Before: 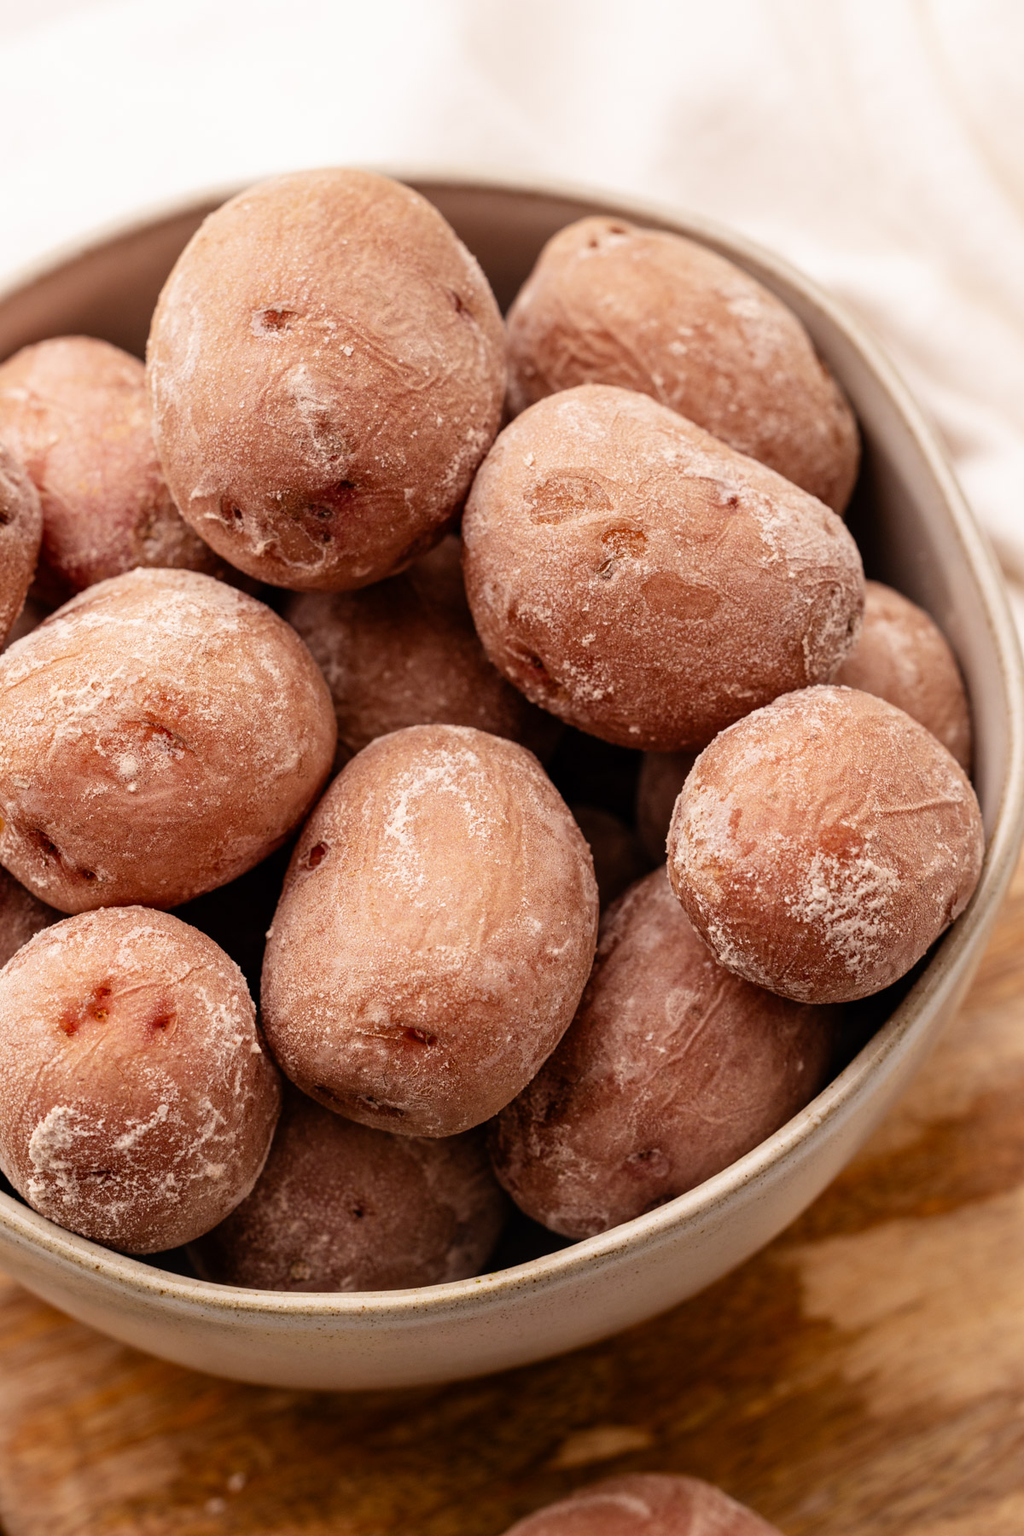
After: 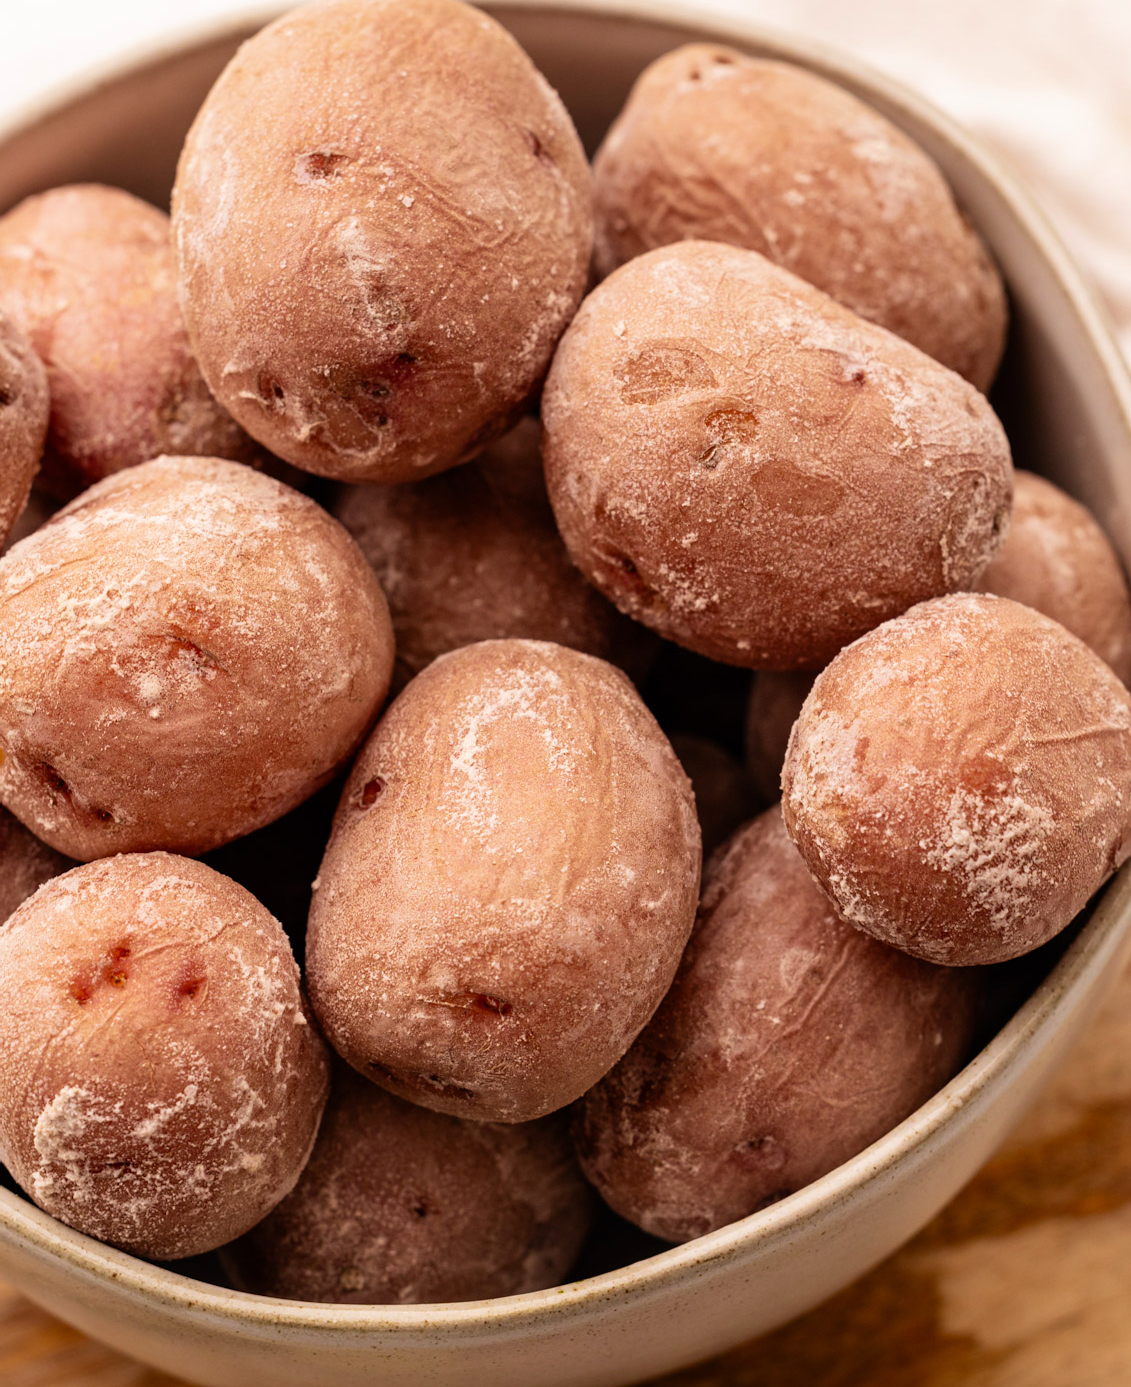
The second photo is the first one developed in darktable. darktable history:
rotate and perspective: automatic cropping off
crop and rotate: angle 0.03°, top 11.643%, right 5.651%, bottom 11.189%
velvia: on, module defaults
